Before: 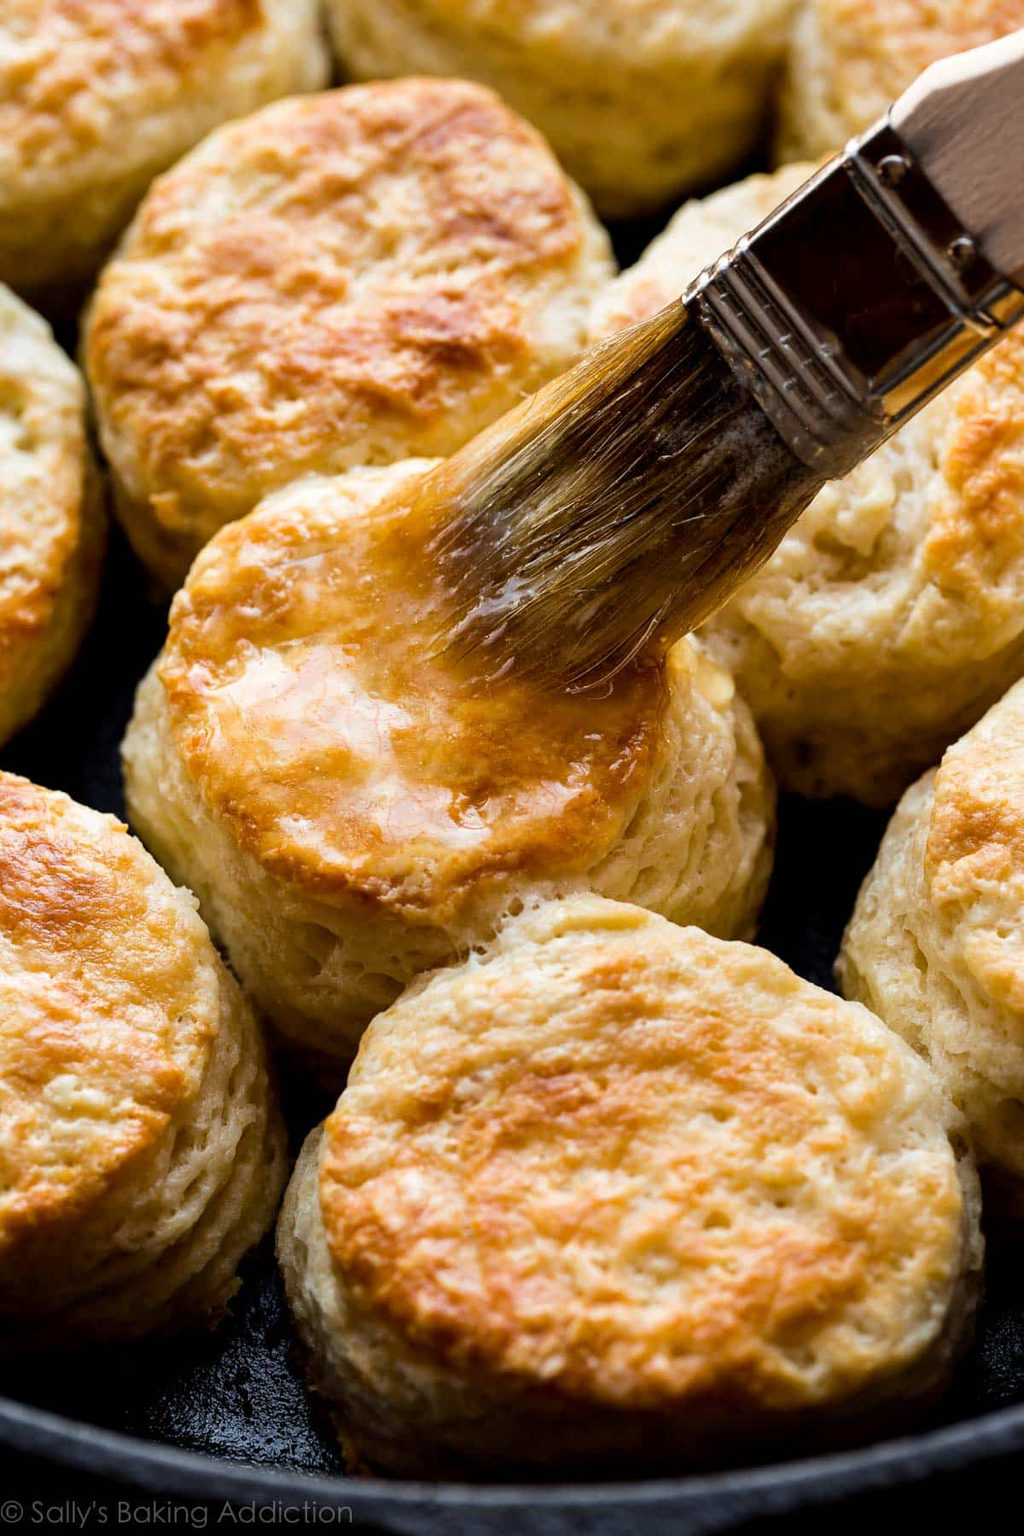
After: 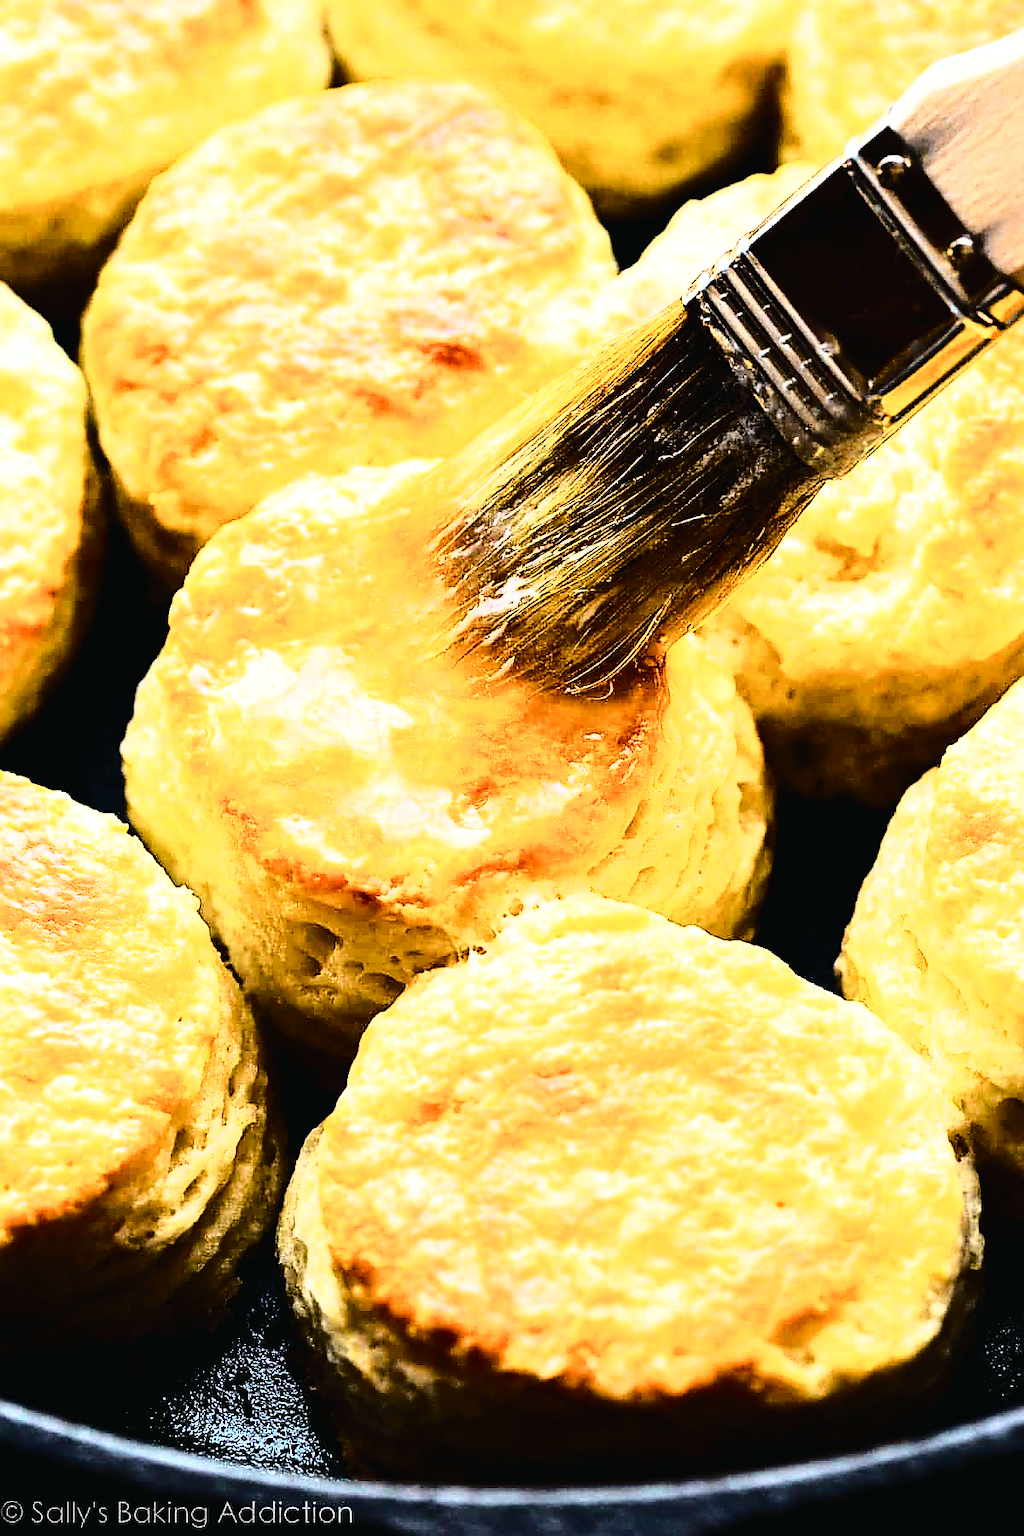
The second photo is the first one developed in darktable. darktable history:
tone equalizer: -8 EV -1.07 EV, -7 EV -1.04 EV, -6 EV -0.881 EV, -5 EV -0.54 EV, -3 EV 0.596 EV, -2 EV 0.881 EV, -1 EV 1 EV, +0 EV 1.07 EV
sharpen: radius 1.411, amount 1.256, threshold 0.607
base curve: curves: ch0 [(0, 0) (0.028, 0.03) (0.121, 0.232) (0.46, 0.748) (0.859, 0.968) (1, 1)]
tone curve: curves: ch0 [(0, 0.018) (0.162, 0.128) (0.434, 0.478) (0.667, 0.785) (0.819, 0.943) (1, 0.991)]; ch1 [(0, 0) (0.402, 0.36) (0.476, 0.449) (0.506, 0.505) (0.523, 0.518) (0.582, 0.586) (0.641, 0.668) (0.7, 0.741) (1, 1)]; ch2 [(0, 0) (0.416, 0.403) (0.483, 0.472) (0.503, 0.505) (0.521, 0.519) (0.547, 0.561) (0.597, 0.643) (0.699, 0.759) (0.997, 0.858)], color space Lab, independent channels, preserve colors none
